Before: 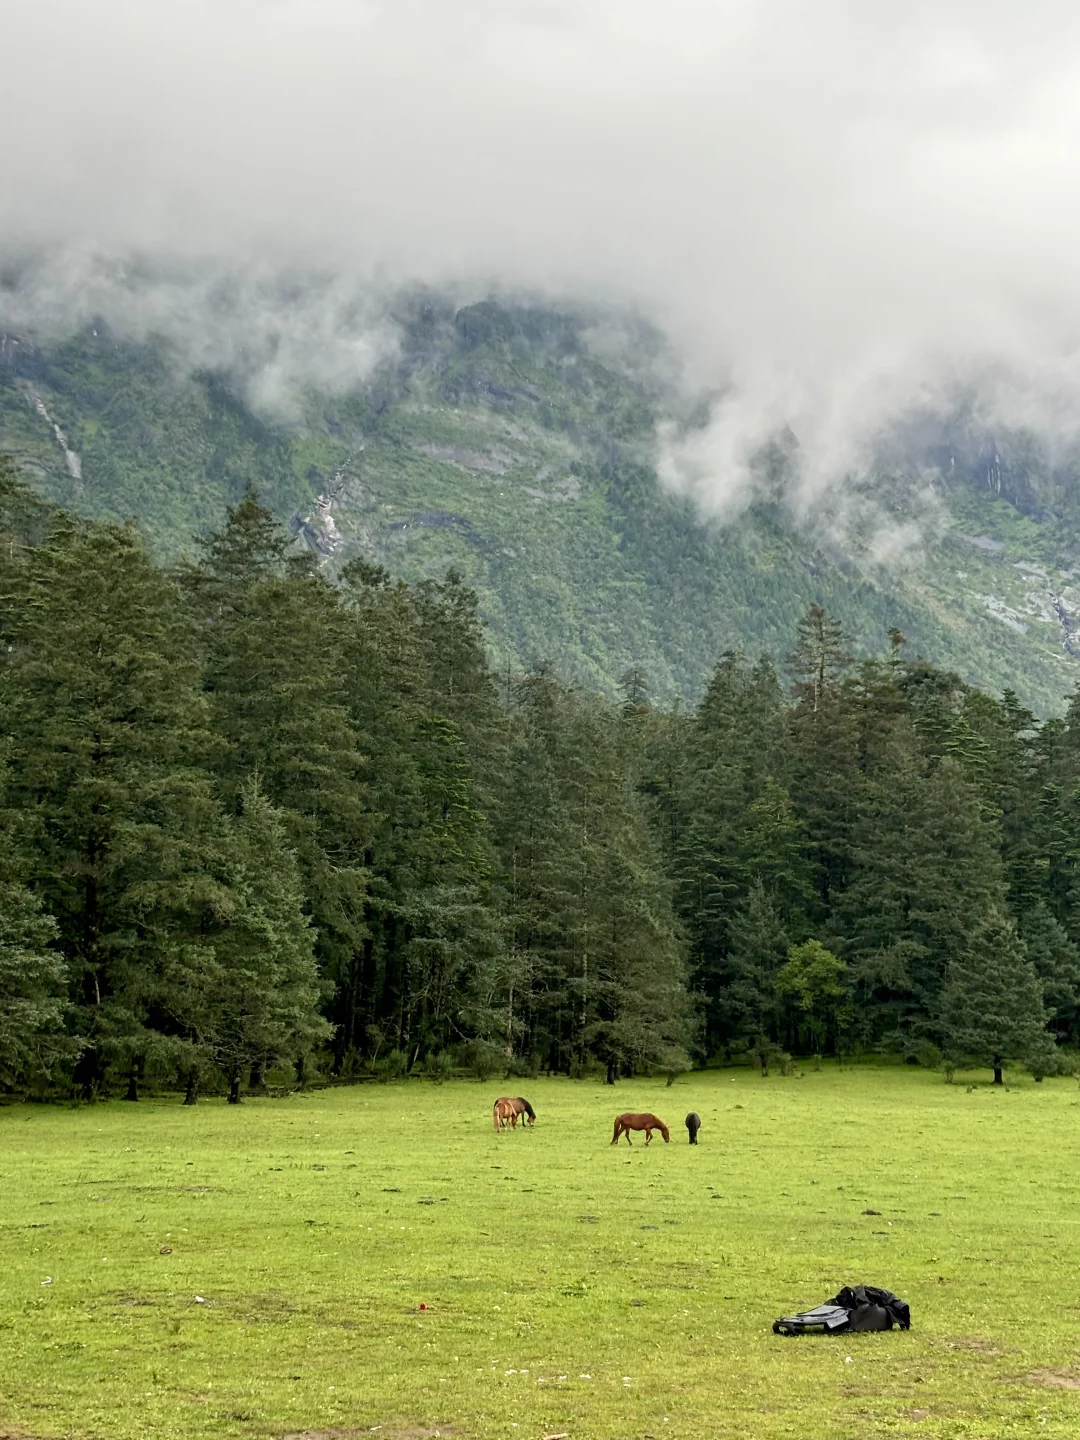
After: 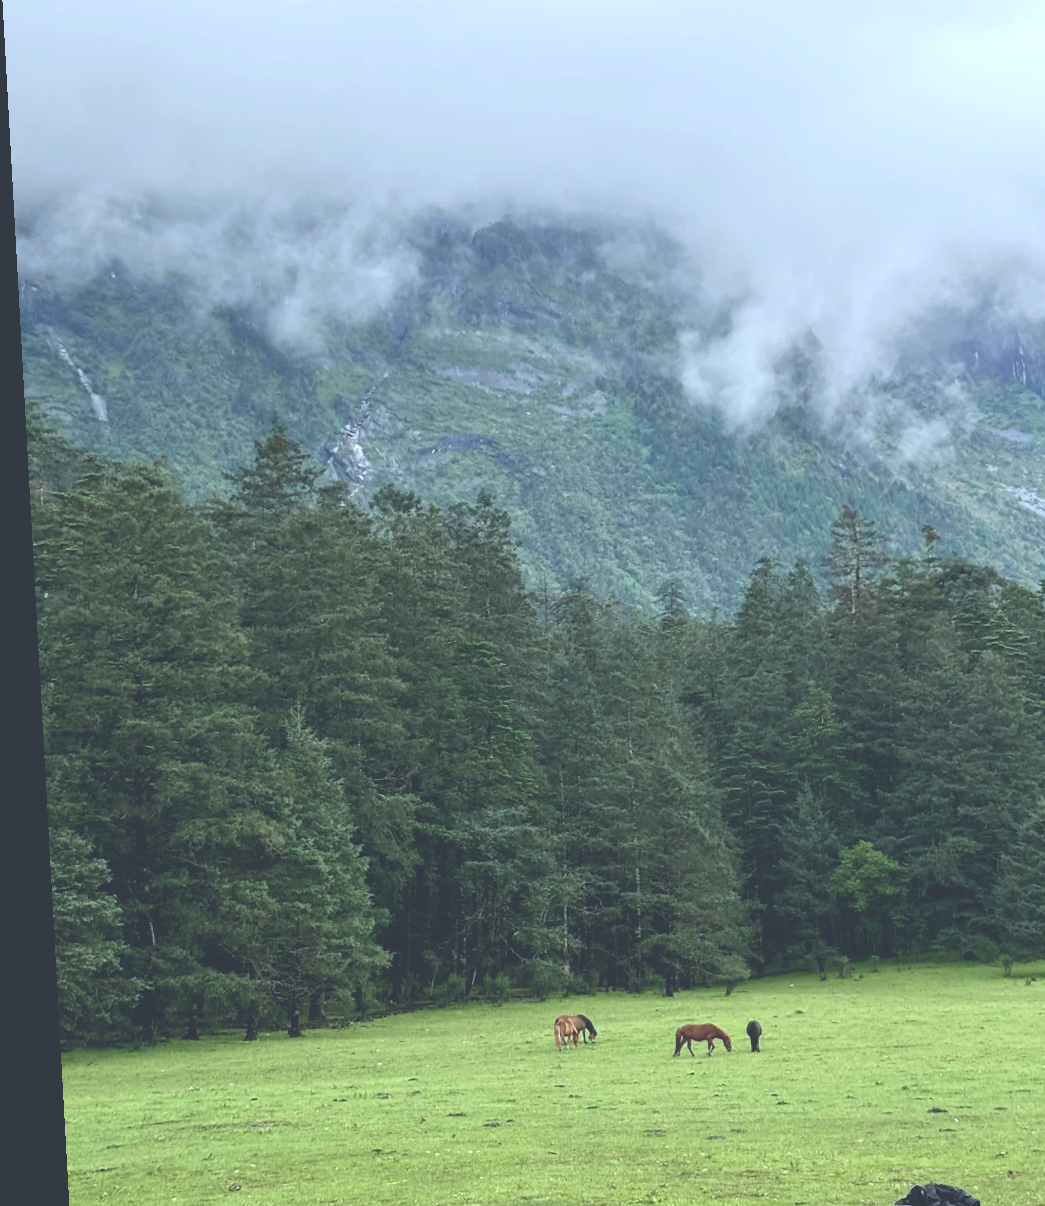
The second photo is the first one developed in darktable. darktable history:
color calibration: x 0.38, y 0.391, temperature 4086.74 K
crop: top 7.49%, right 9.717%, bottom 11.943%
rotate and perspective: rotation -3.18°, automatic cropping off
exposure: black level correction -0.041, exposure 0.064 EV, compensate highlight preservation false
